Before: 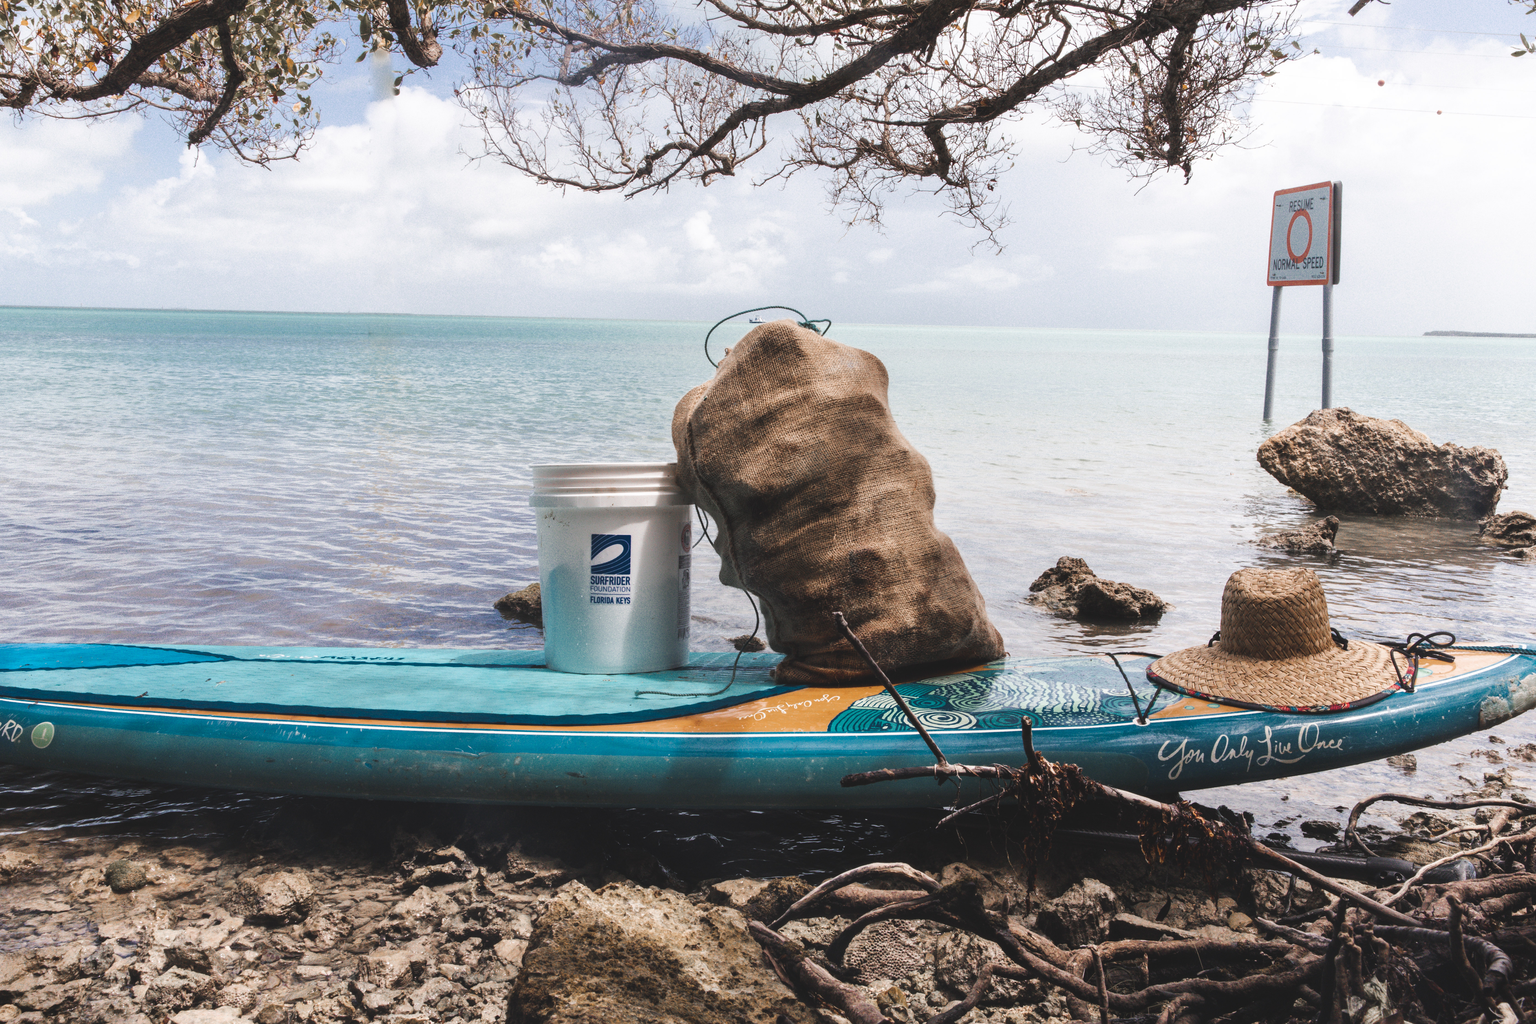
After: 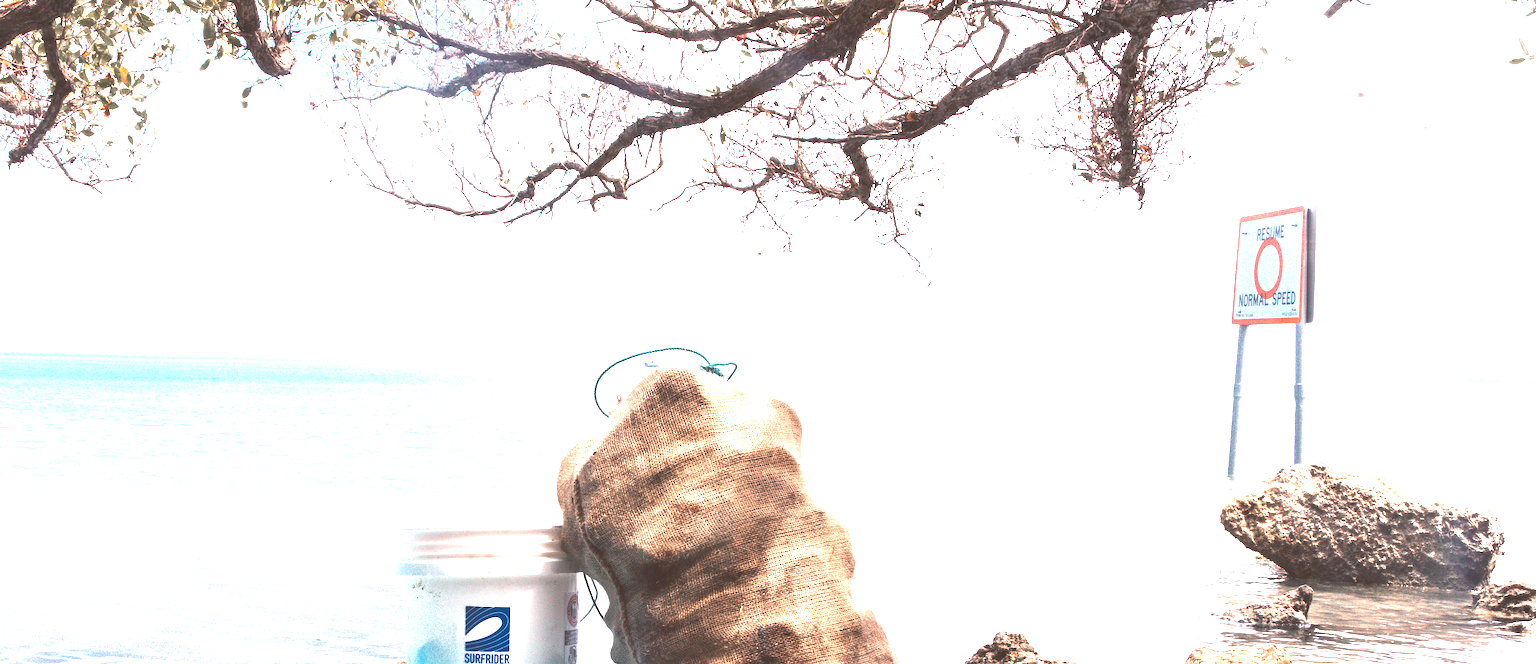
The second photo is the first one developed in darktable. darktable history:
exposure: black level correction 0, exposure 1.675 EV, compensate exposure bias true, compensate highlight preservation false
color balance: lift [1, 1.015, 1.004, 0.985], gamma [1, 0.958, 0.971, 1.042], gain [1, 0.956, 0.977, 1.044]
crop and rotate: left 11.812%, bottom 42.776%
